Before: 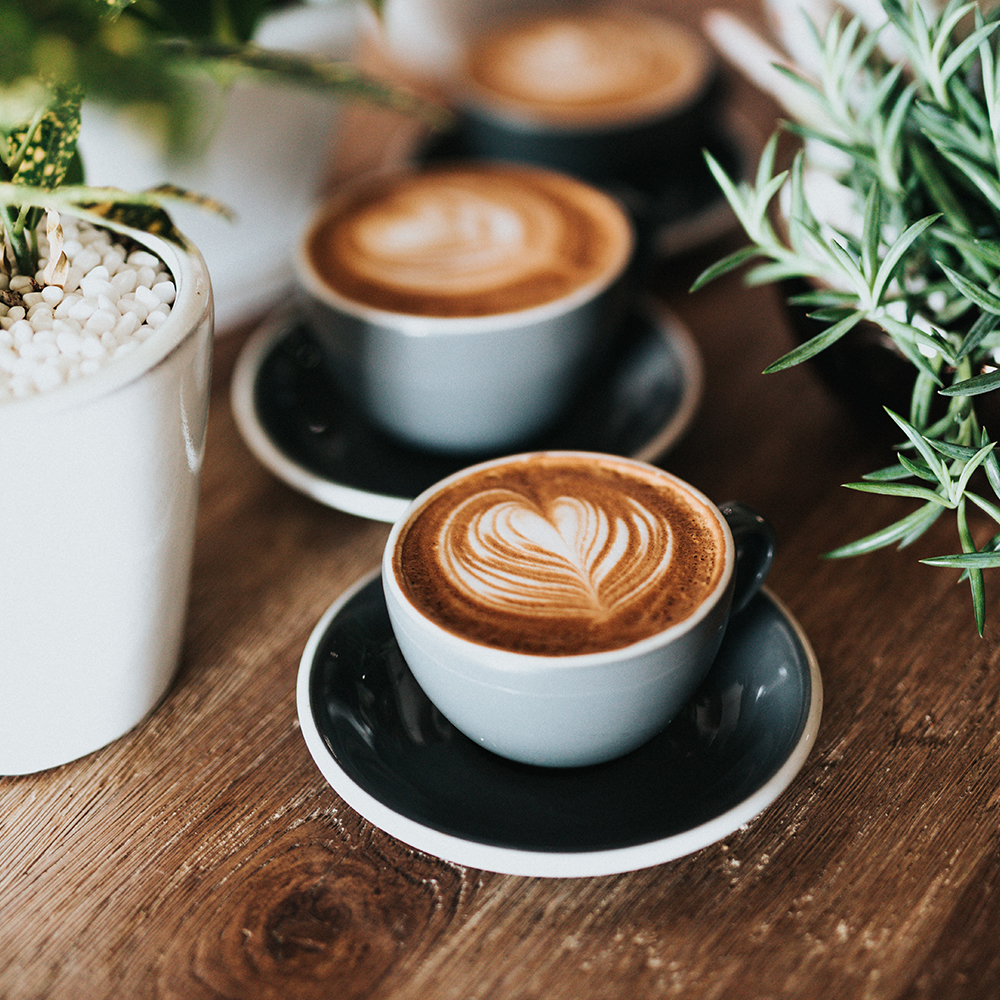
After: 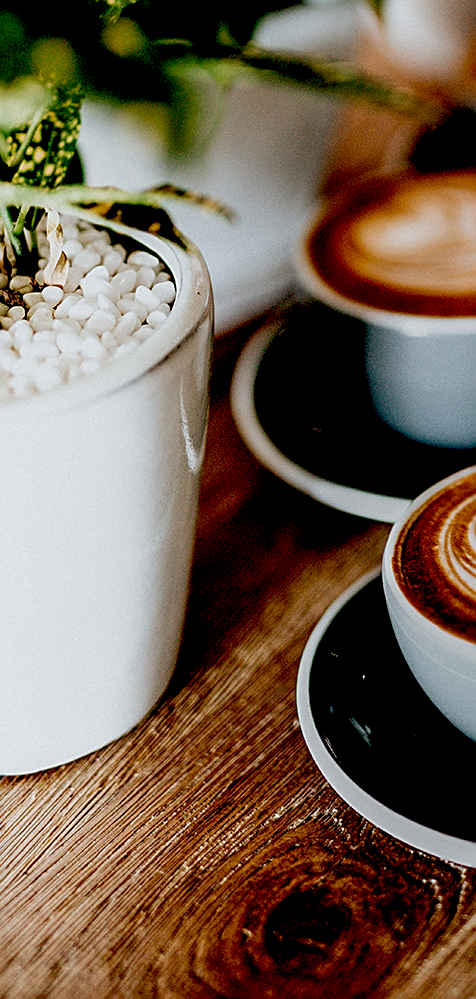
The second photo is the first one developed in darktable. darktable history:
exposure: black level correction 0.056, compensate highlight preservation false
sharpen: on, module defaults
local contrast: on, module defaults
crop and rotate: left 0.038%, top 0%, right 52.343%
